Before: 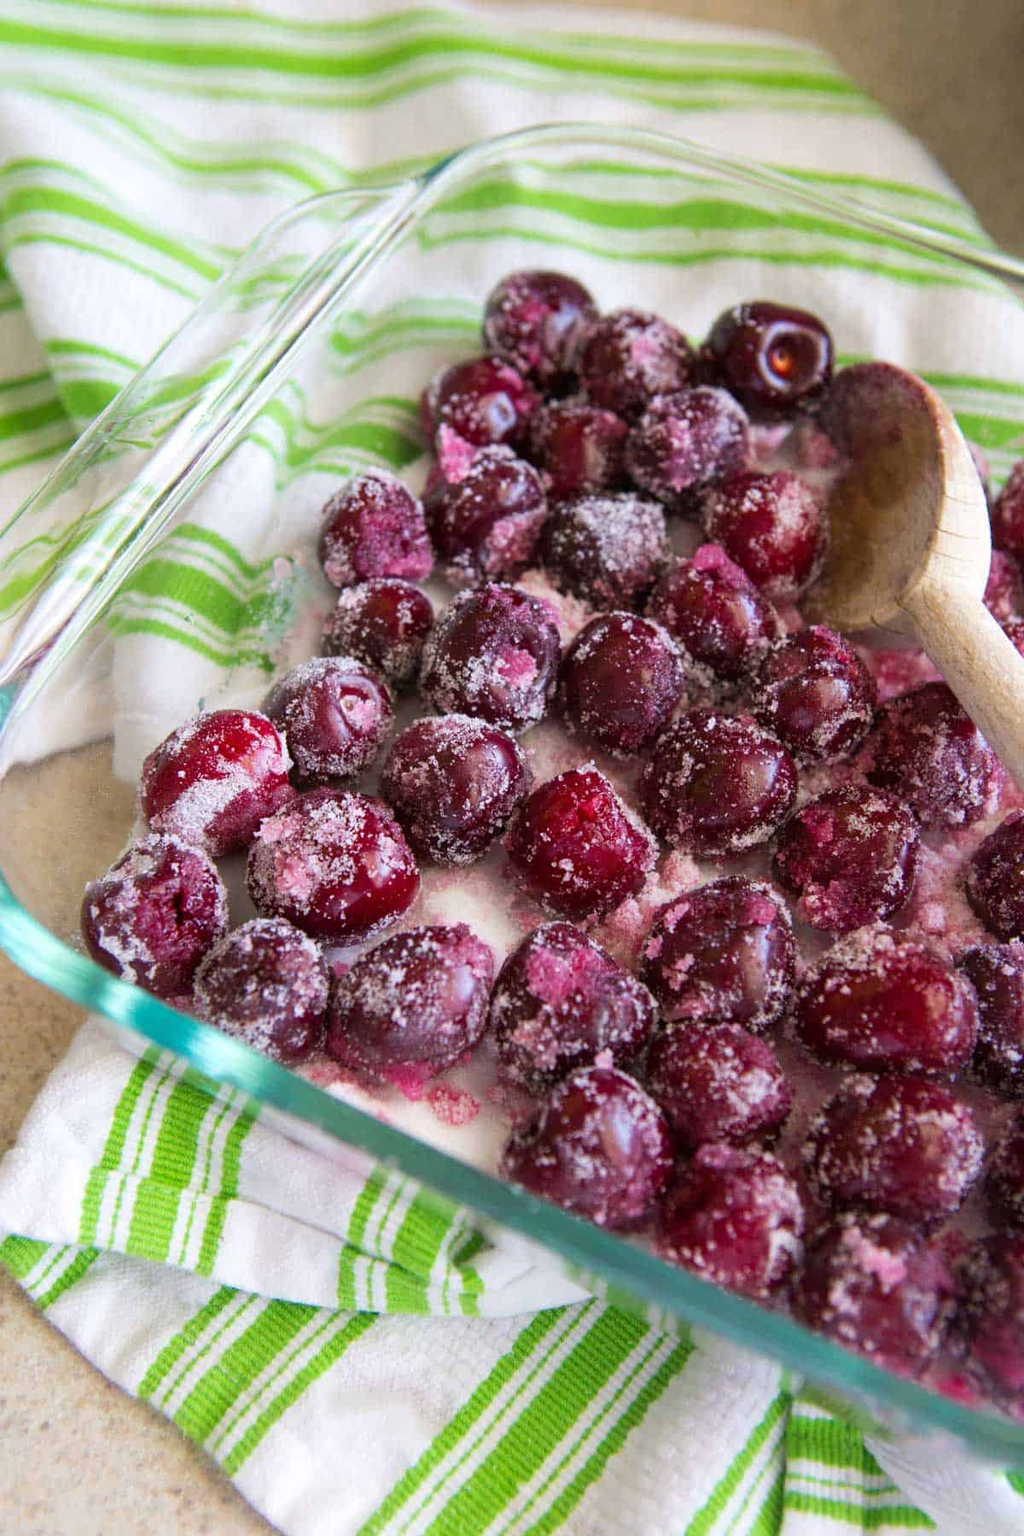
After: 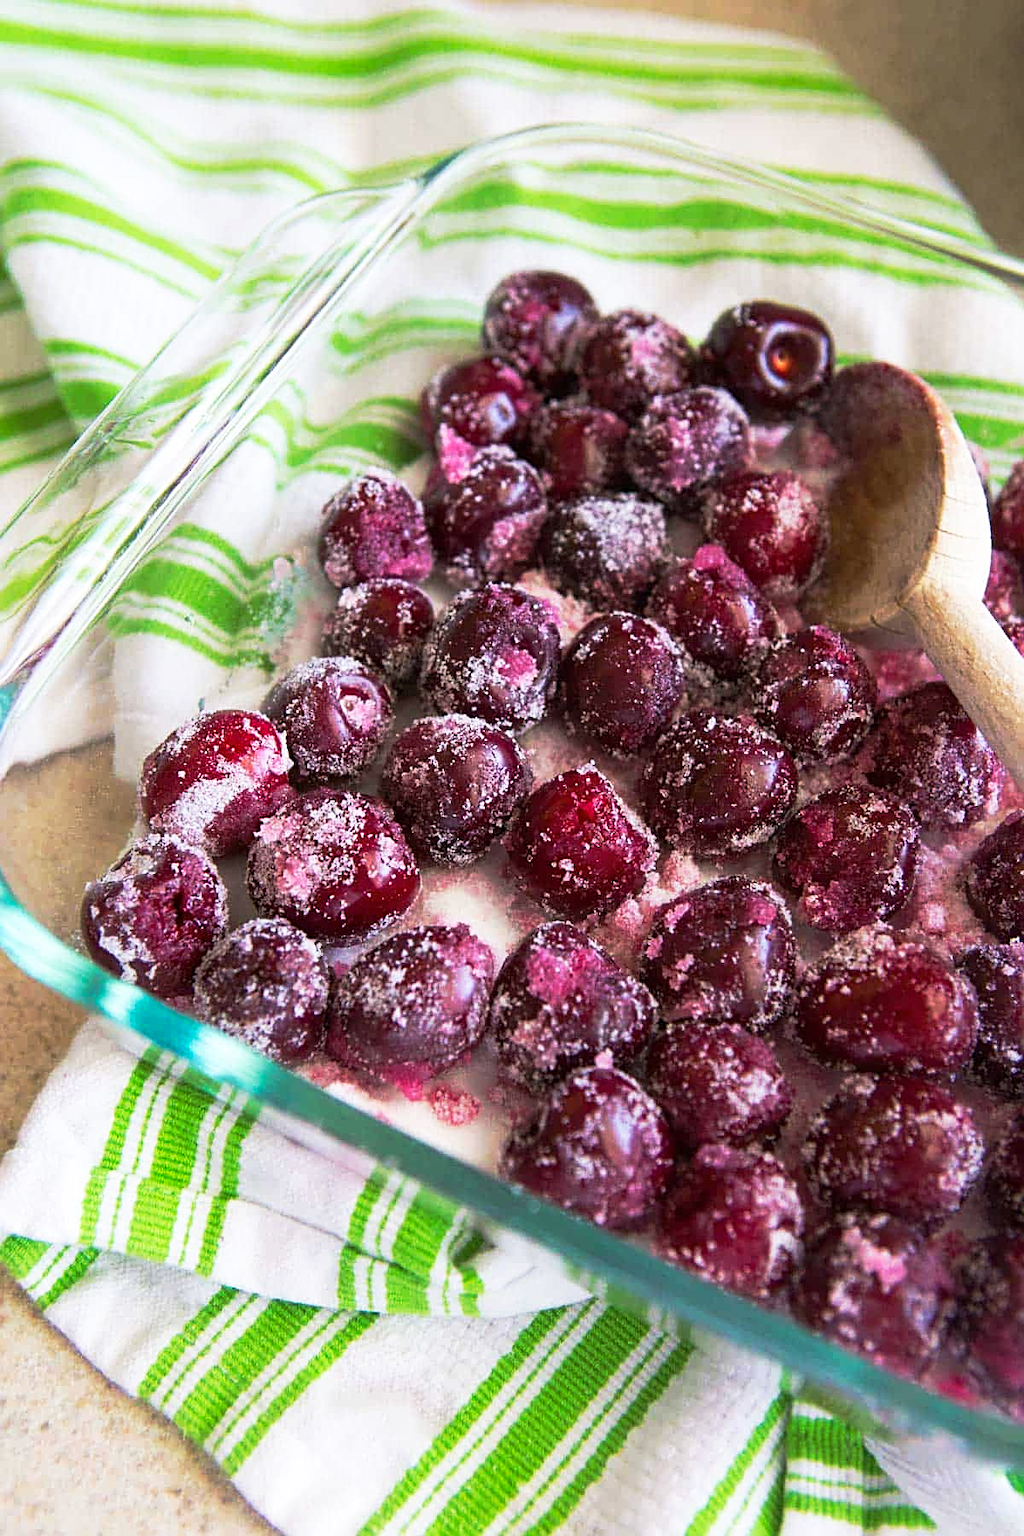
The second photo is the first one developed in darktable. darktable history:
base curve: curves: ch0 [(0, 0) (0.257, 0.25) (0.482, 0.586) (0.757, 0.871) (1, 1)], preserve colors none
sharpen: on, module defaults
